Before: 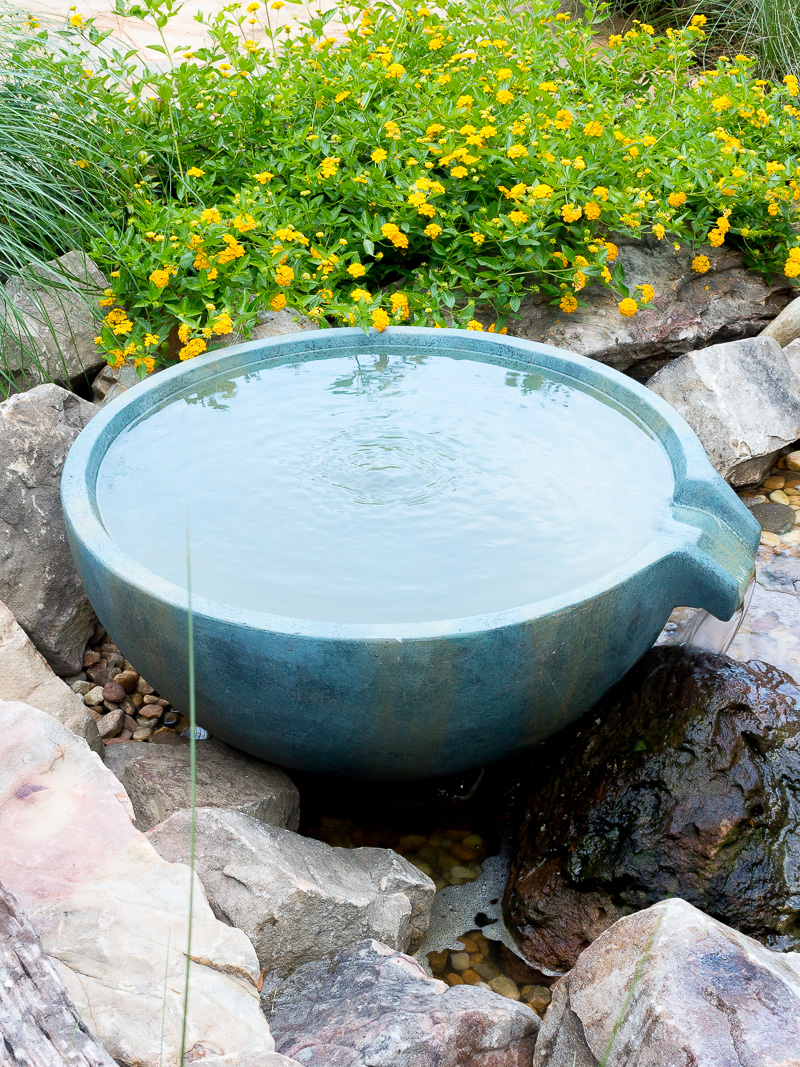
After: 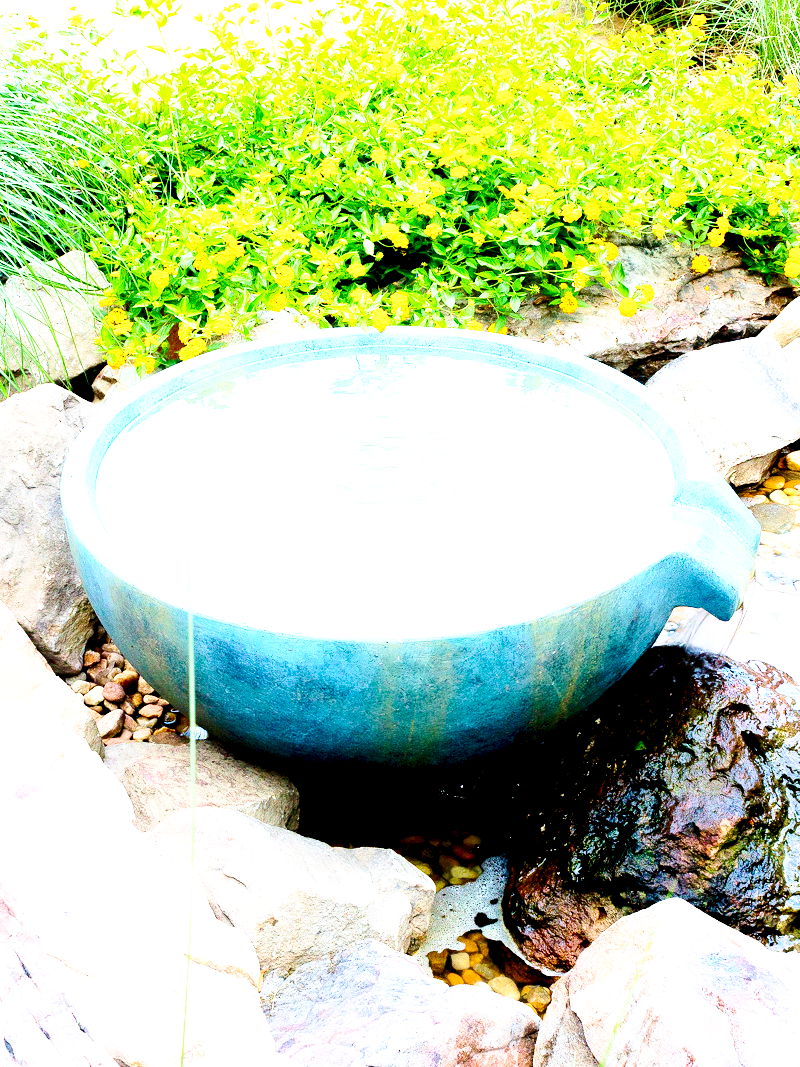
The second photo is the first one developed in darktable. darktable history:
velvia: on, module defaults
exposure: black level correction 0.011, exposure 1.079 EV, compensate highlight preservation false
contrast brightness saturation: contrast 0.2, brightness 0.155, saturation 0.227
base curve: curves: ch0 [(0, 0) (0.028, 0.03) (0.121, 0.232) (0.46, 0.748) (0.859, 0.968) (1, 1)], preserve colors none
